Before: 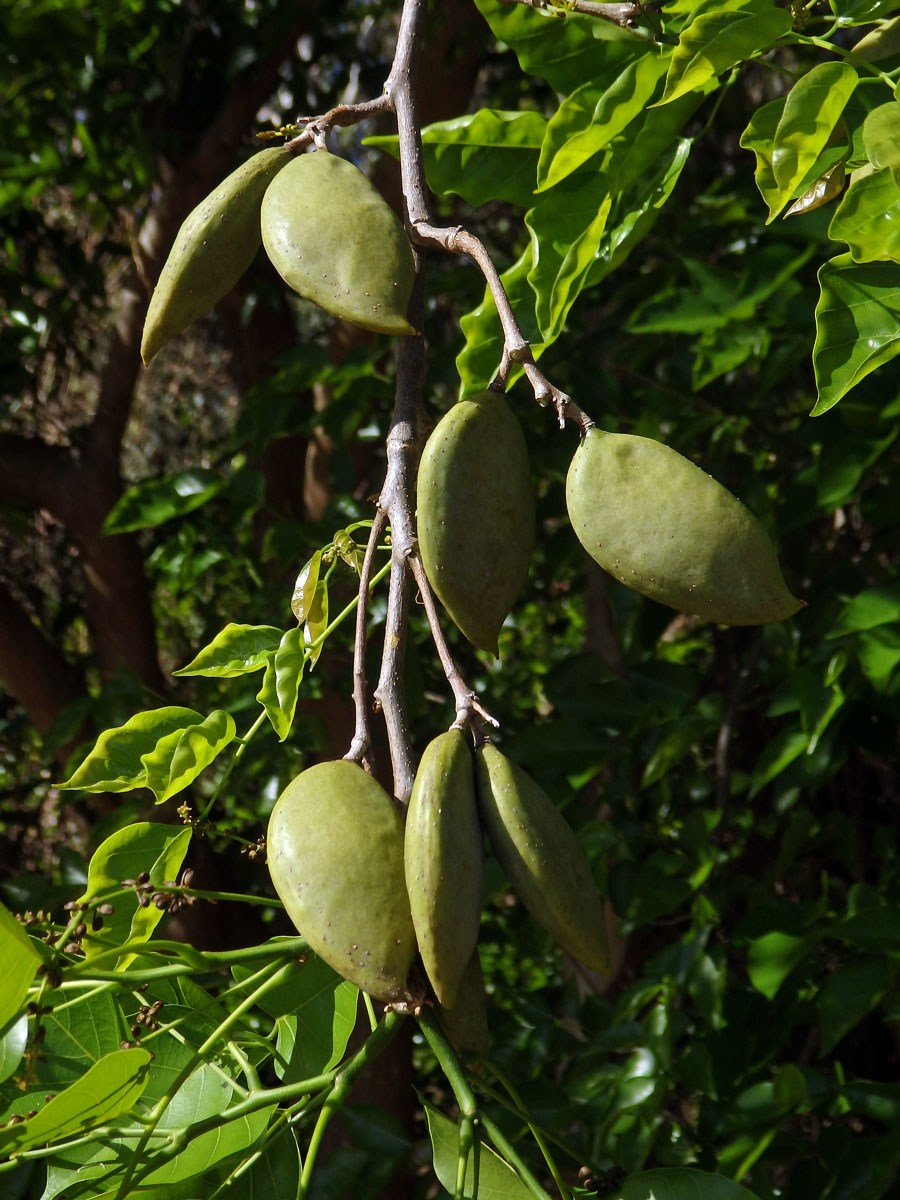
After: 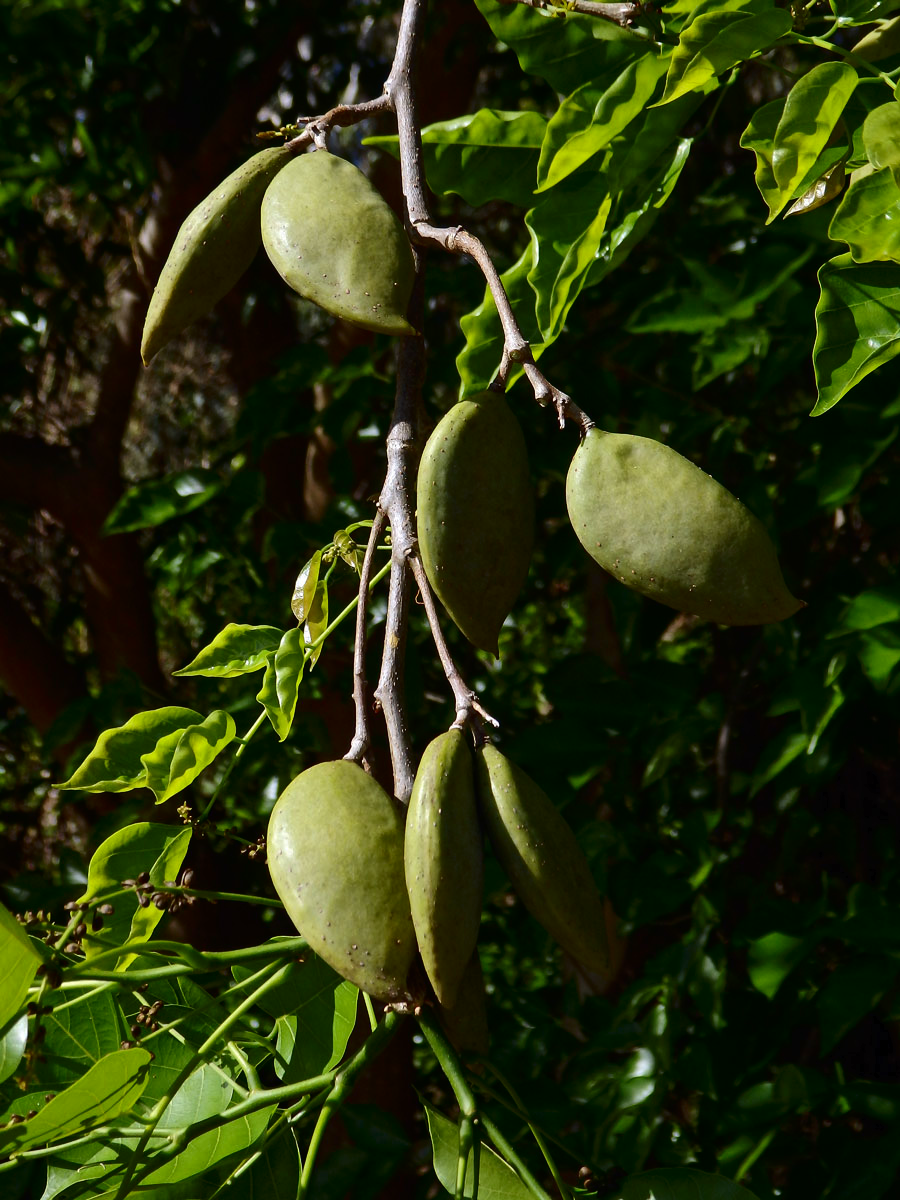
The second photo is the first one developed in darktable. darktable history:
tone curve: curves: ch0 [(0, 0) (0.003, 0.008) (0.011, 0.011) (0.025, 0.014) (0.044, 0.021) (0.069, 0.029) (0.1, 0.042) (0.136, 0.06) (0.177, 0.09) (0.224, 0.126) (0.277, 0.177) (0.335, 0.243) (0.399, 0.31) (0.468, 0.388) (0.543, 0.484) (0.623, 0.585) (0.709, 0.683) (0.801, 0.775) (0.898, 0.873) (1, 1)], color space Lab, independent channels, preserve colors none
